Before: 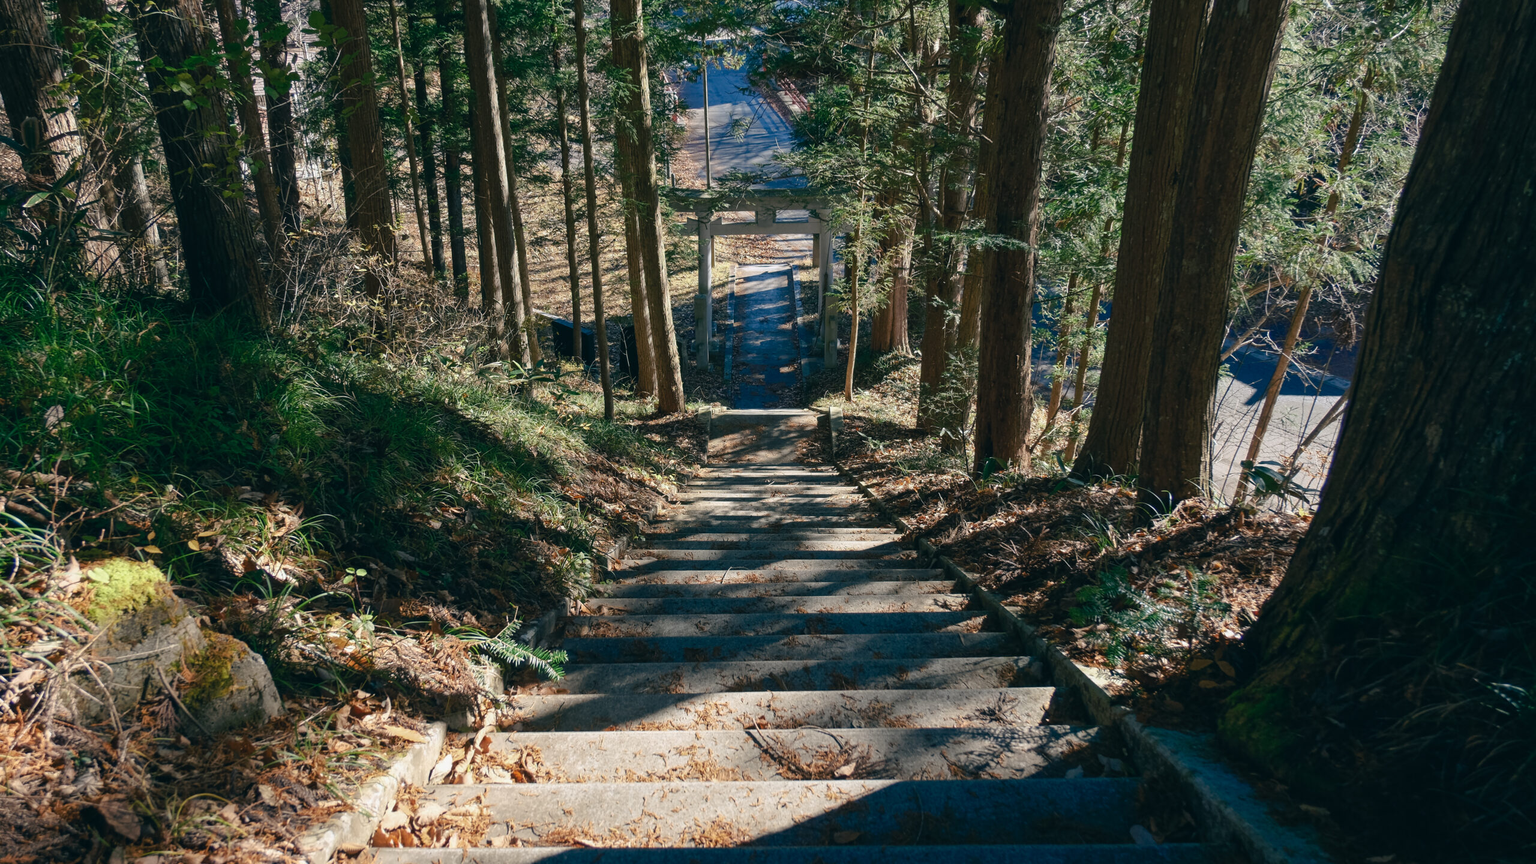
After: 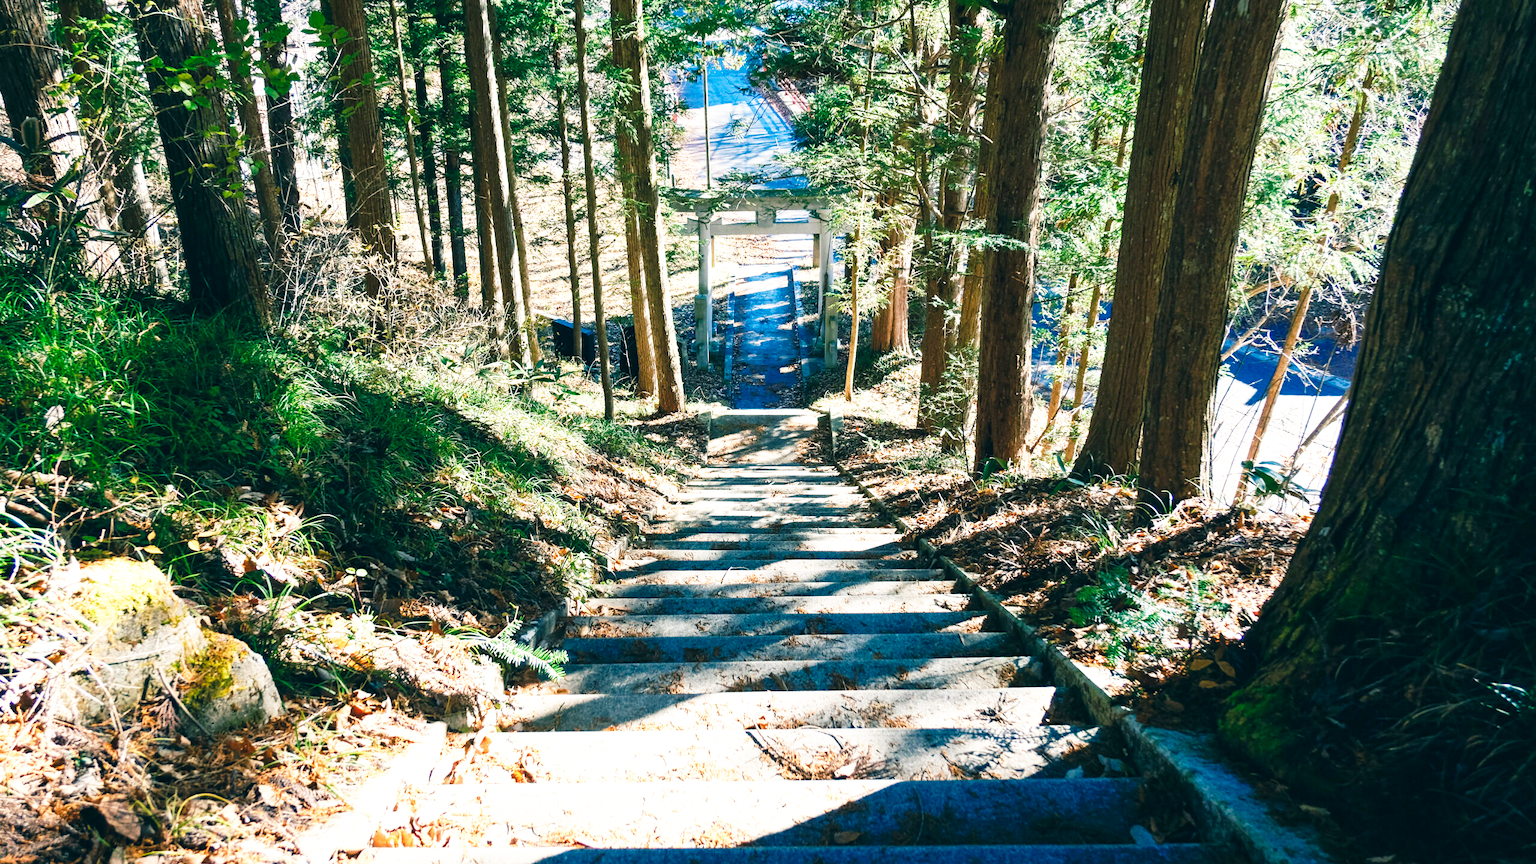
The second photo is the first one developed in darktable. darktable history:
exposure: exposure 0.947 EV, compensate highlight preservation false
base curve: curves: ch0 [(0, 0) (0.007, 0.004) (0.027, 0.03) (0.046, 0.07) (0.207, 0.54) (0.442, 0.872) (0.673, 0.972) (1, 1)], preserve colors none
